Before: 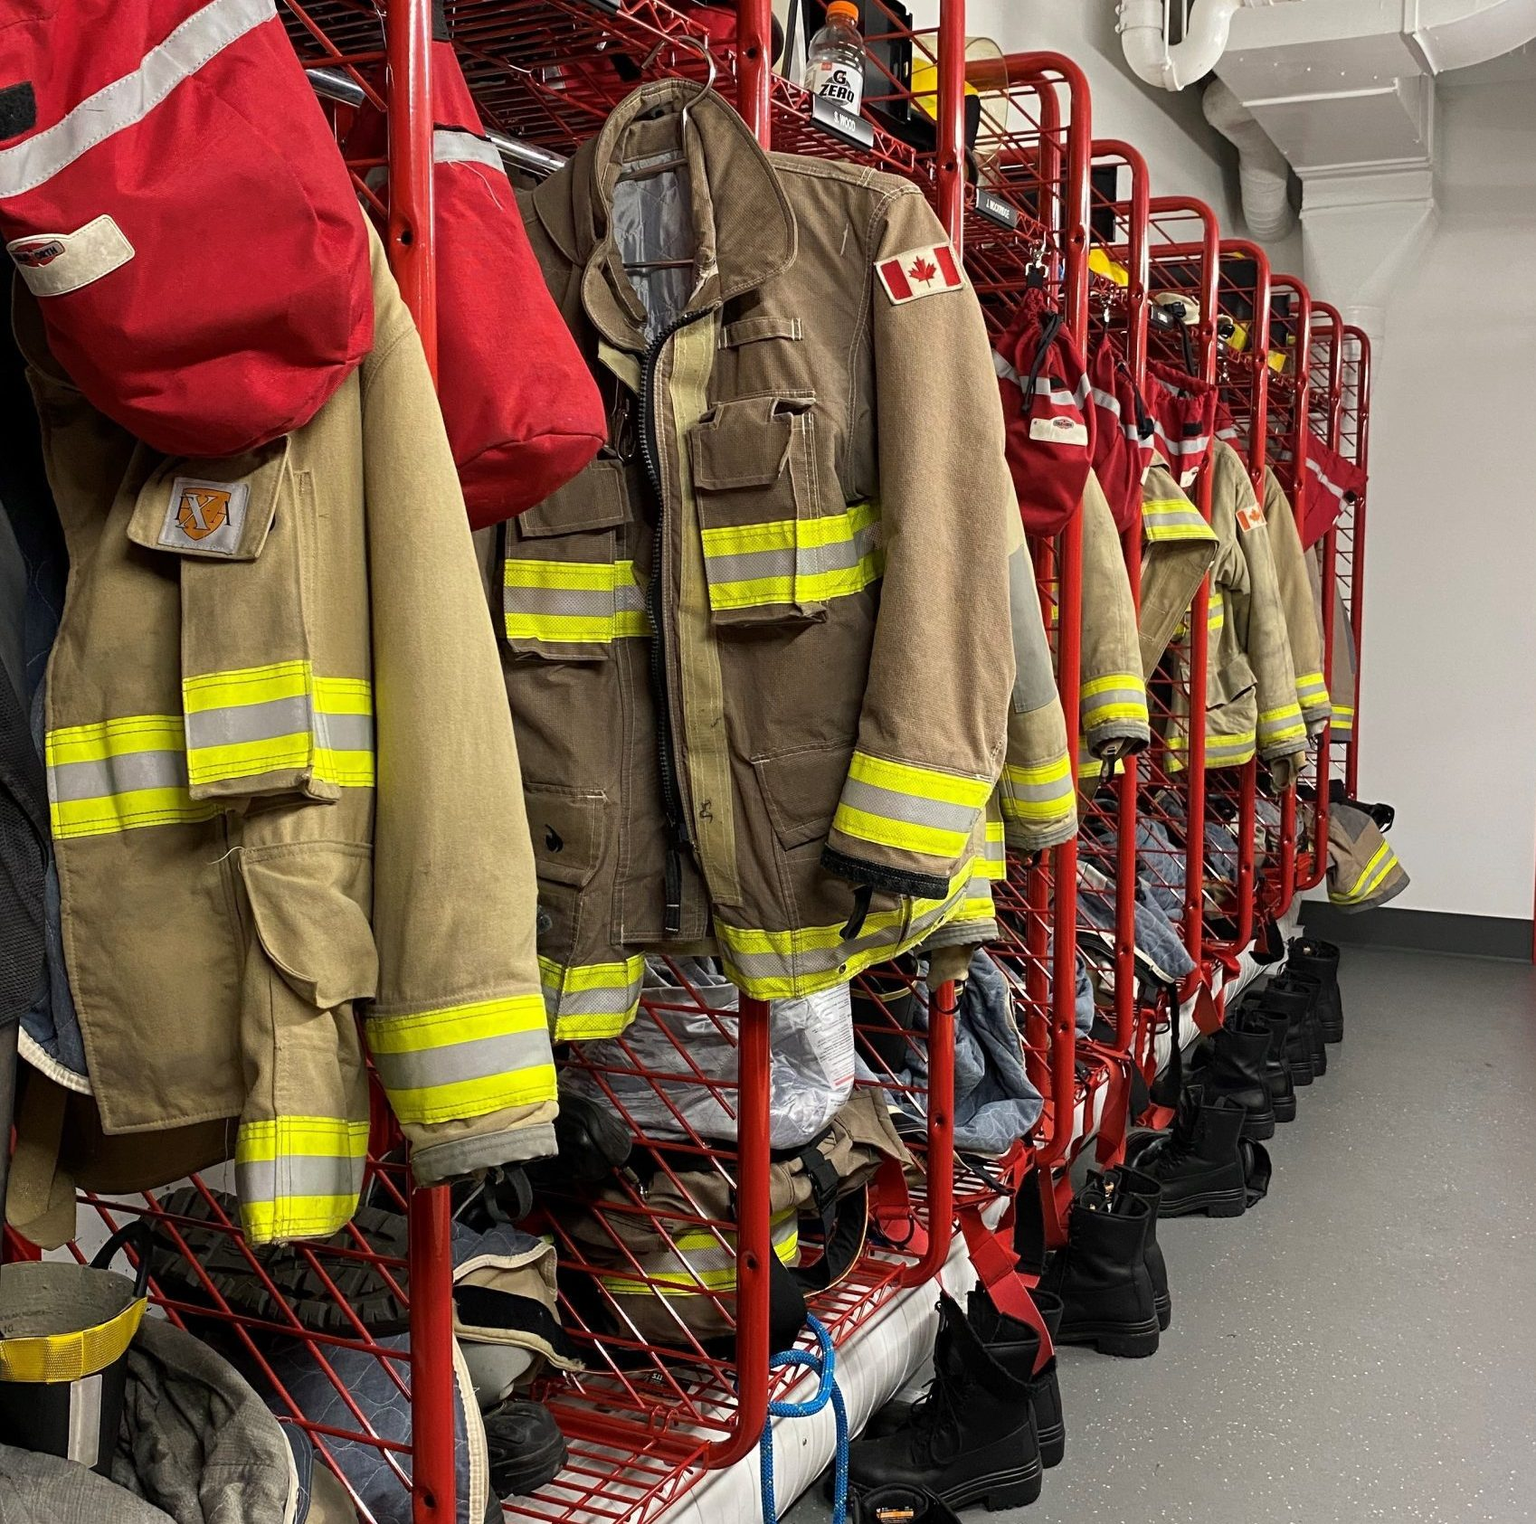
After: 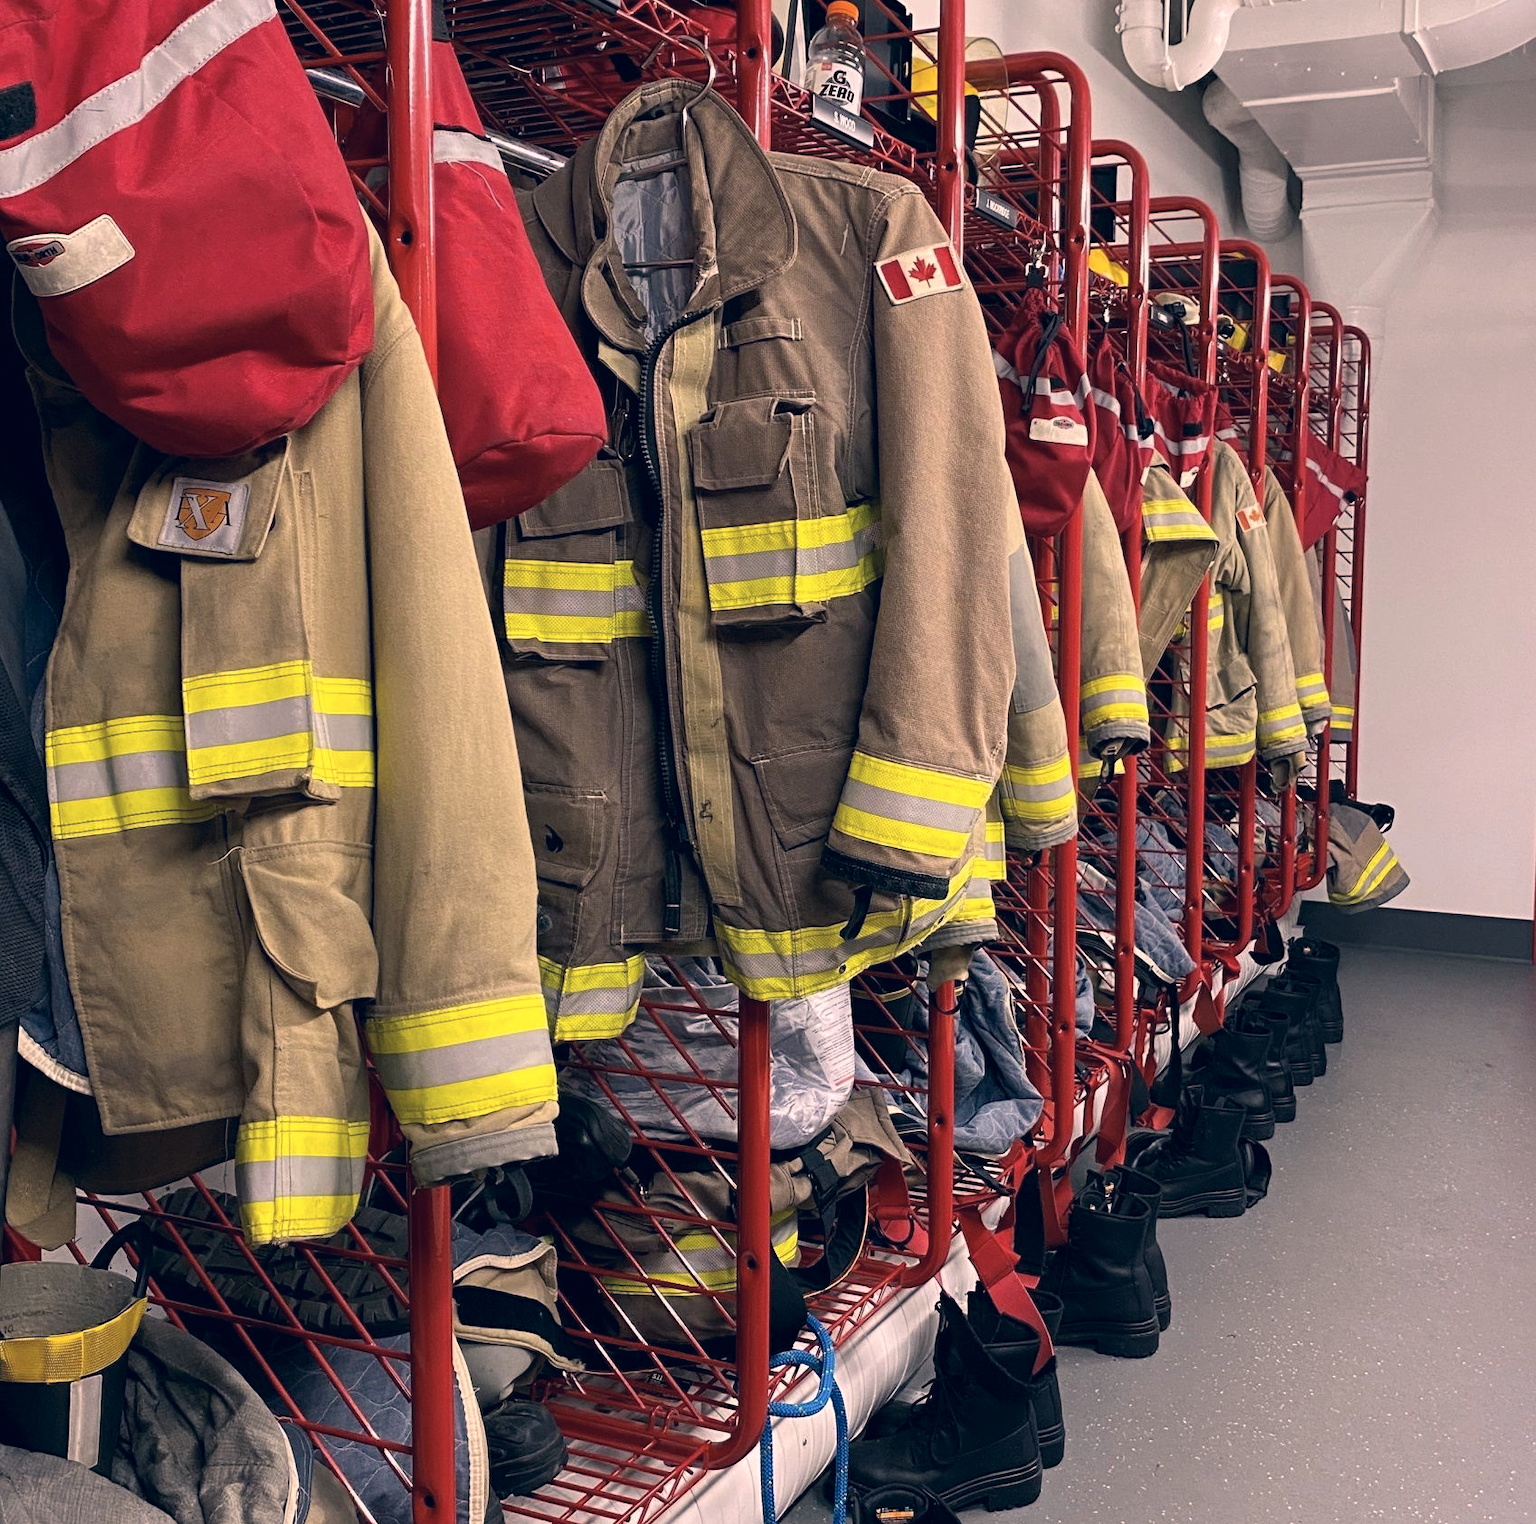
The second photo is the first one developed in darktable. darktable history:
color correction: highlights a* 14.35, highlights b* 5.88, shadows a* -5.29, shadows b* -15.33, saturation 0.872
